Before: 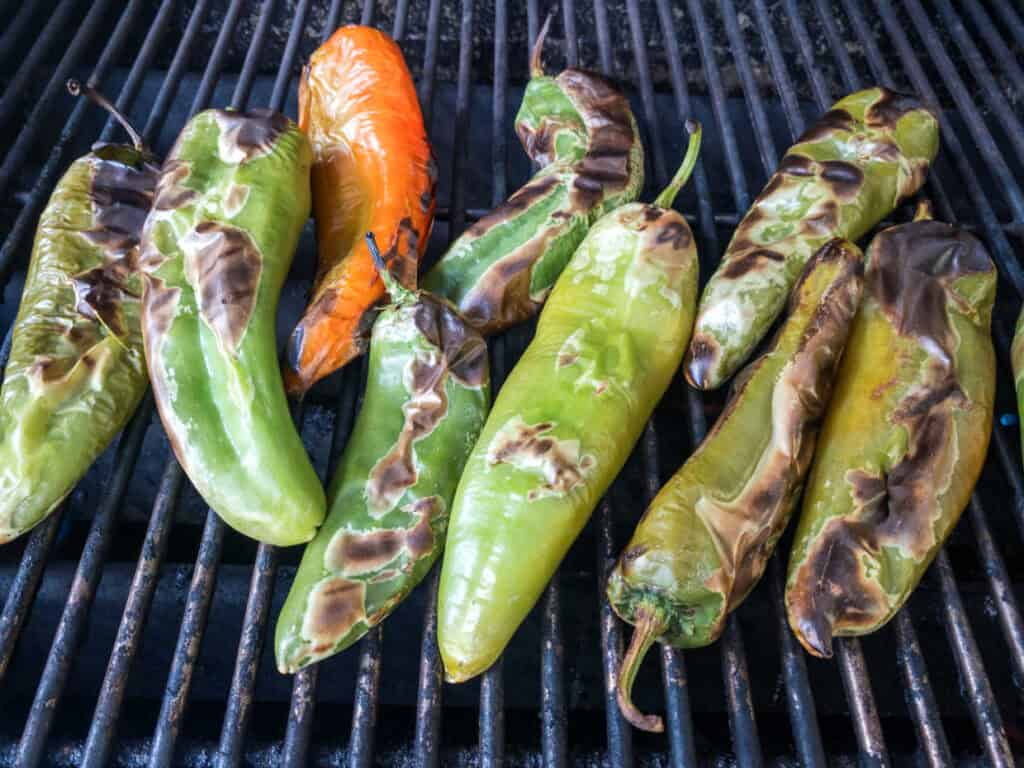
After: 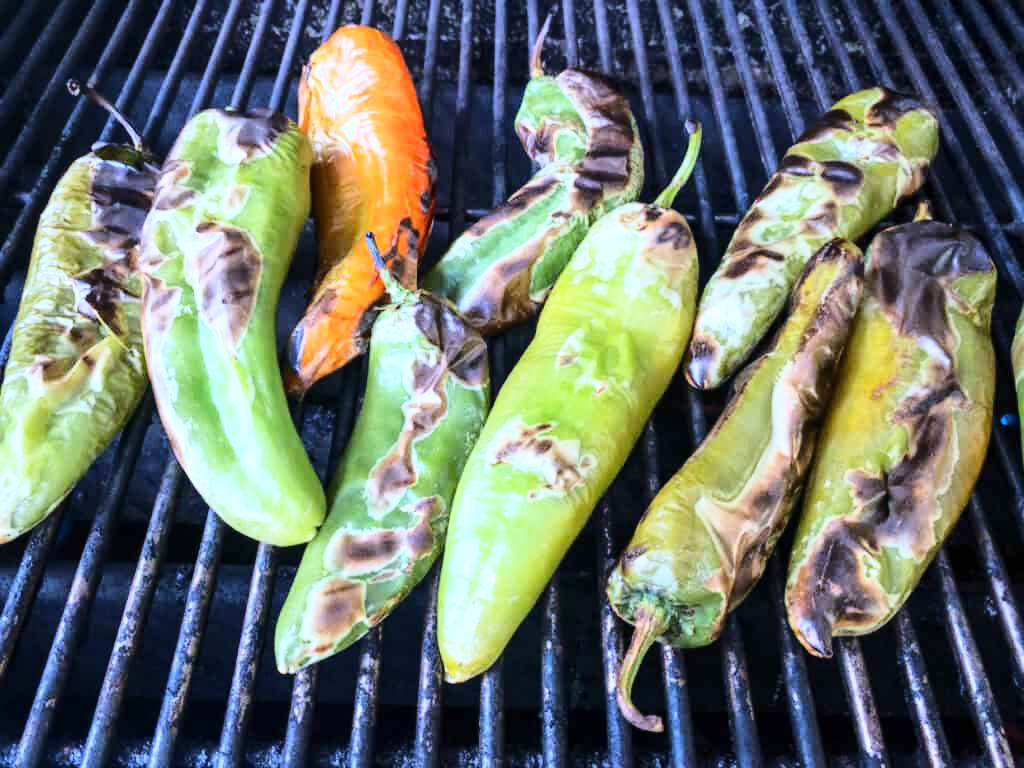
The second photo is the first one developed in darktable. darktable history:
white balance: red 0.948, green 1.02, blue 1.176
base curve: curves: ch0 [(0, 0) (0.028, 0.03) (0.121, 0.232) (0.46, 0.748) (0.859, 0.968) (1, 1)]
